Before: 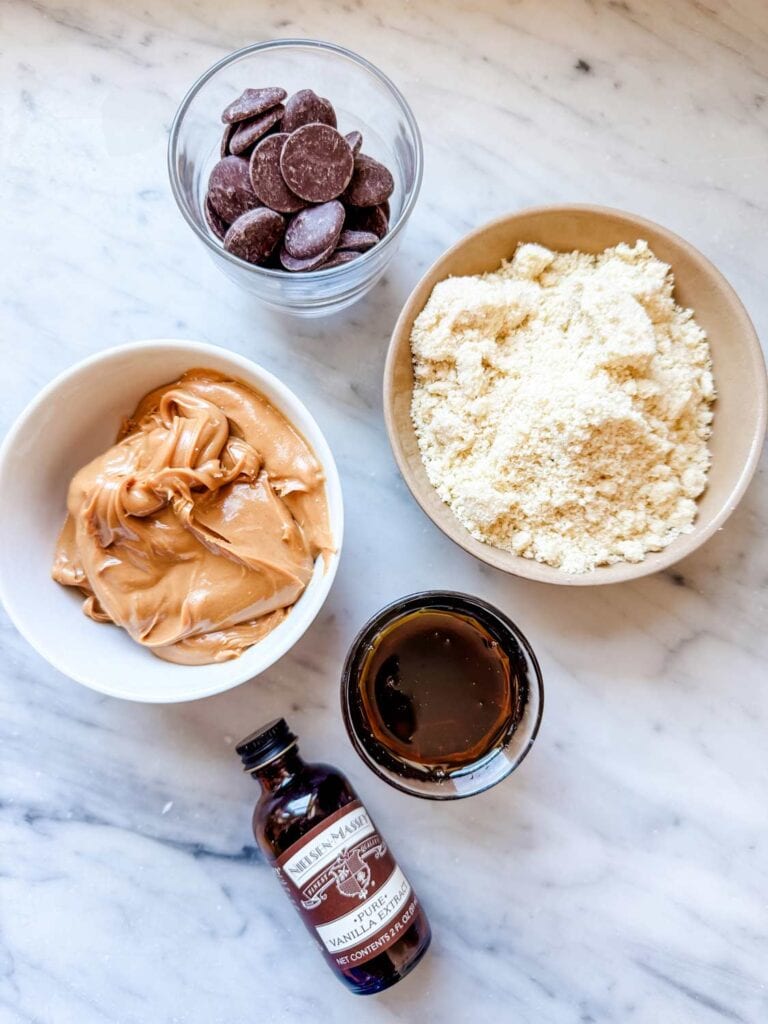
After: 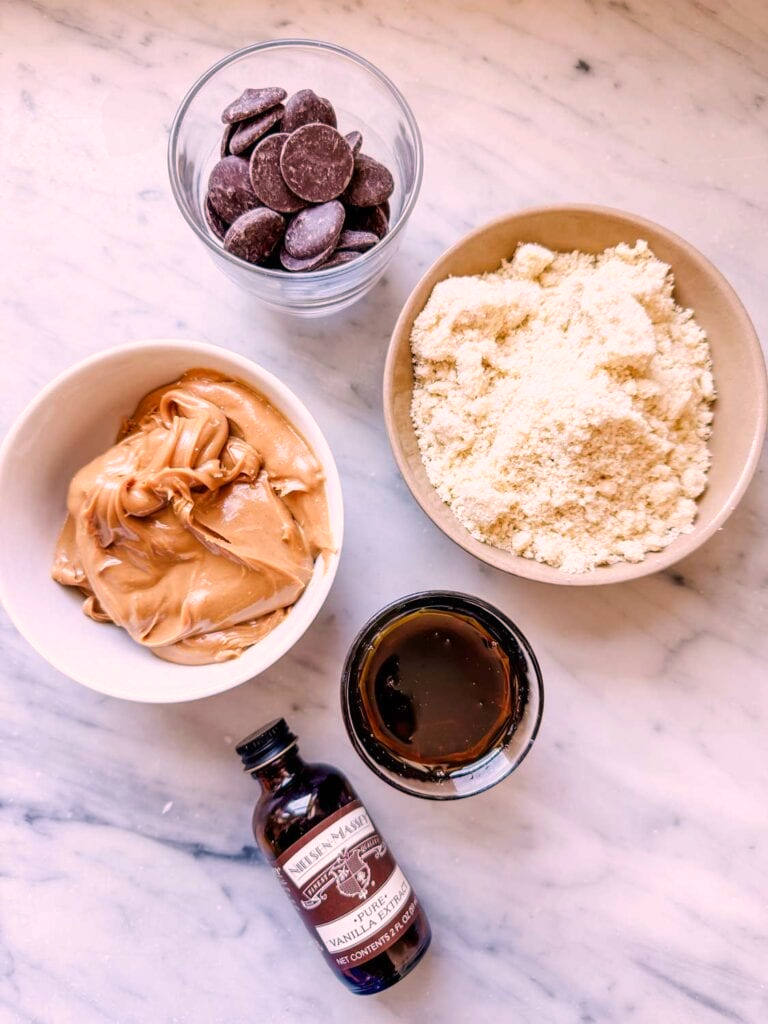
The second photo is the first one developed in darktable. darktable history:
color correction: highlights a* 12.81, highlights b* 5.37
